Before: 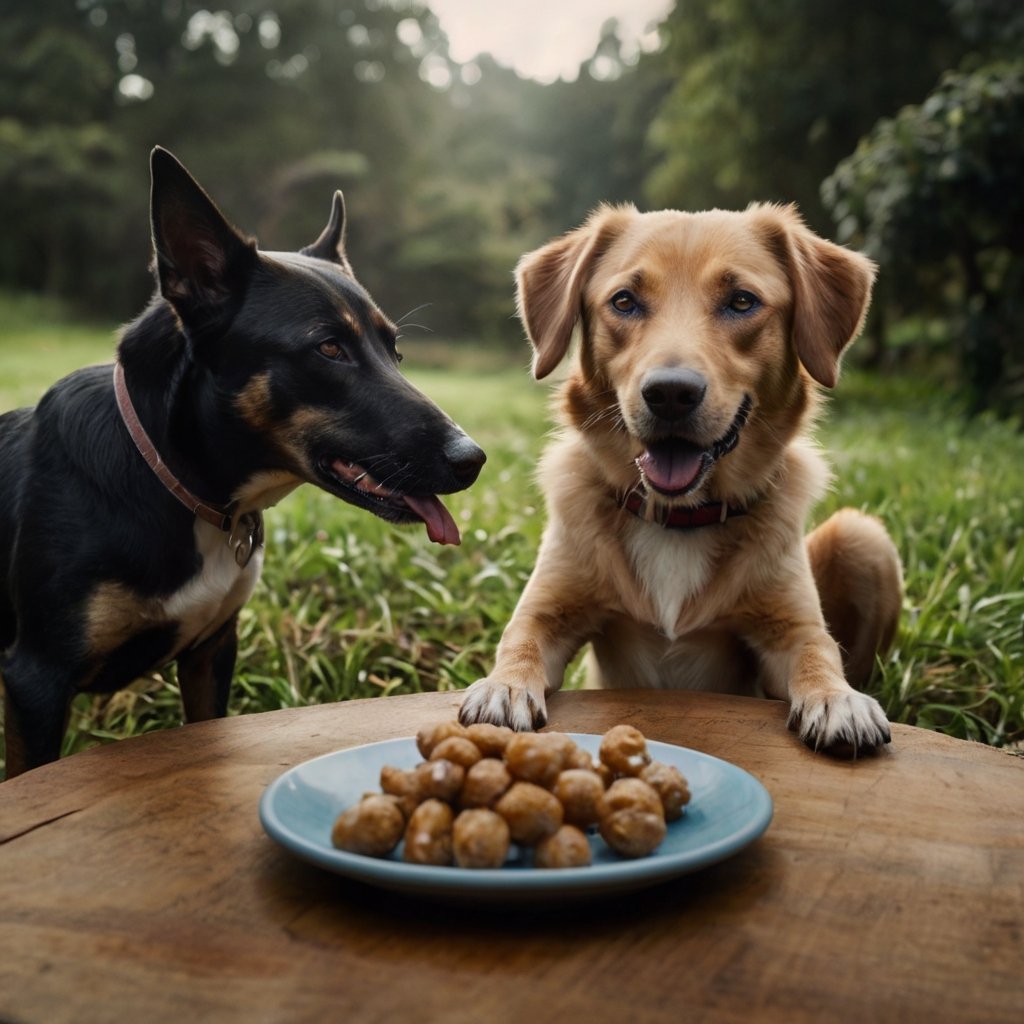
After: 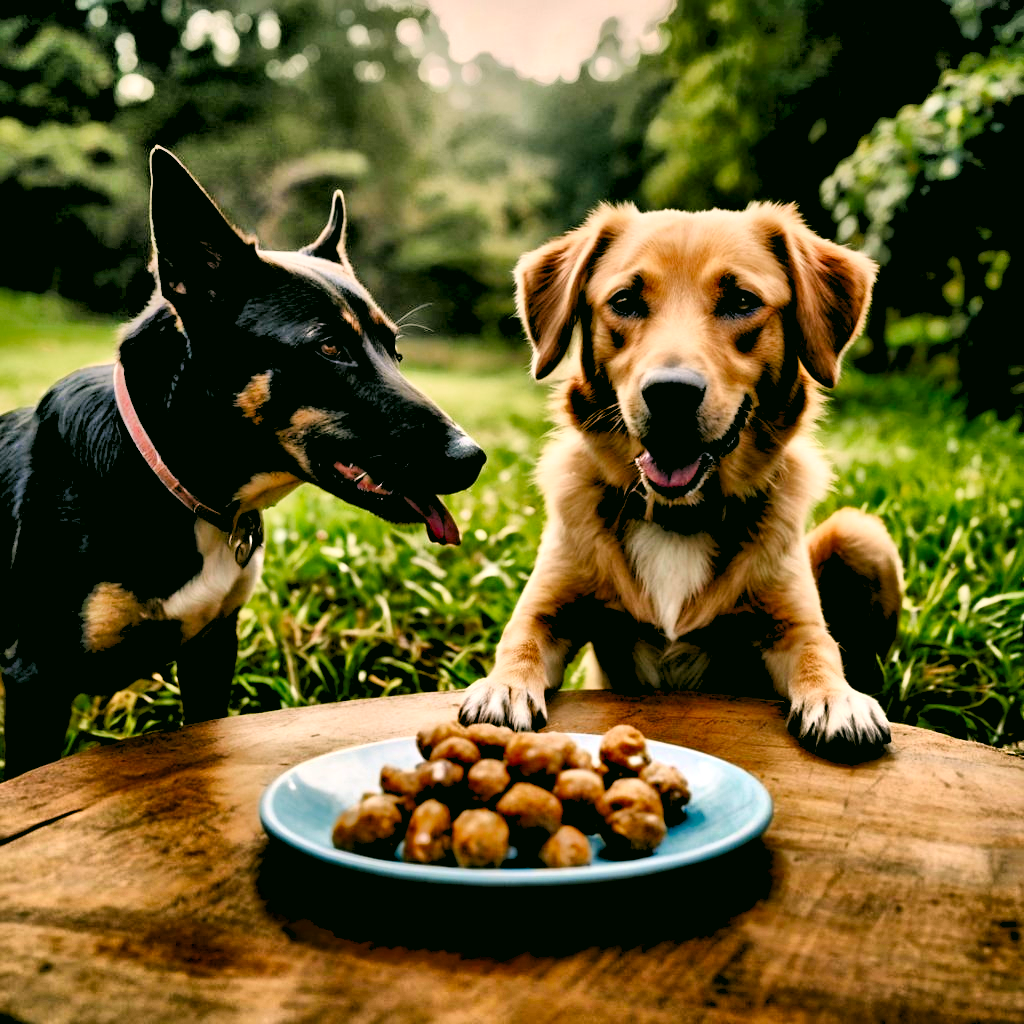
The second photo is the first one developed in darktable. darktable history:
contrast brightness saturation: contrast 0.28
exposure: exposure 0.2 EV, compensate highlight preservation false
tone curve: curves: ch0 [(0, 0) (0.004, 0.001) (0.133, 0.112) (0.325, 0.362) (0.832, 0.893) (1, 1)], color space Lab, linked channels, preserve colors none
color correction: highlights a* 4.02, highlights b* 4.98, shadows a* -7.55, shadows b* 4.98
contrast equalizer: y [[0.601, 0.6, 0.598, 0.598, 0.6, 0.601], [0.5 ×6], [0.5 ×6], [0 ×6], [0 ×6]]
levels: levels [0.072, 0.414, 0.976]
shadows and highlights: soften with gaussian
local contrast: mode bilateral grid, contrast 25, coarseness 60, detail 151%, midtone range 0.2
tone mapping: contrast compression 1.5, spatial extent 10 | blend: blend mode average, opacity 100%; mask: uniform (no mask)
color zones: curves: ch0 [(0, 0.425) (0.143, 0.422) (0.286, 0.42) (0.429, 0.419) (0.571, 0.419) (0.714, 0.42) (0.857, 0.422) (1, 0.425)]; ch1 [(0, 0.666) (0.143, 0.669) (0.286, 0.671) (0.429, 0.67) (0.571, 0.67) (0.714, 0.67) (0.857, 0.67) (1, 0.666)]
